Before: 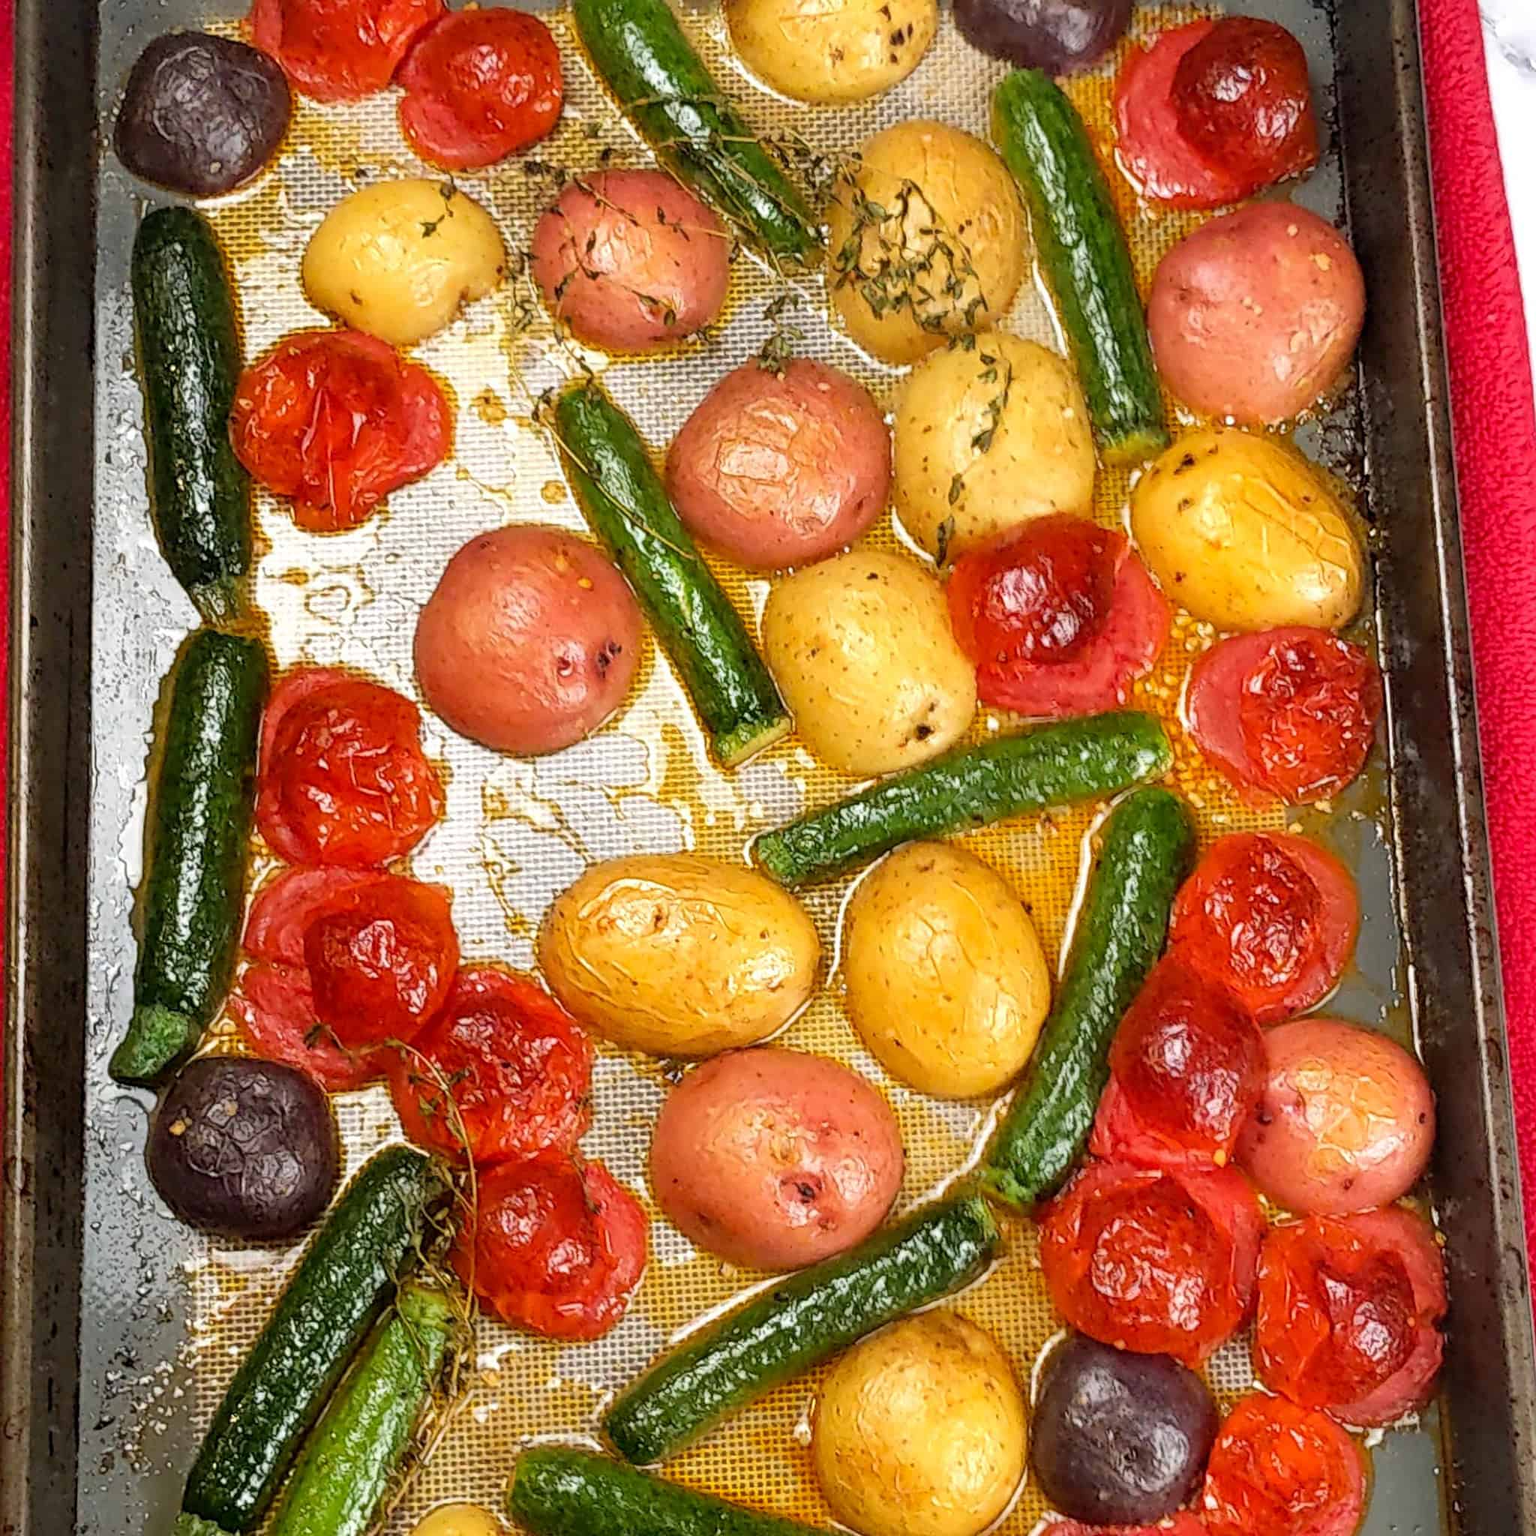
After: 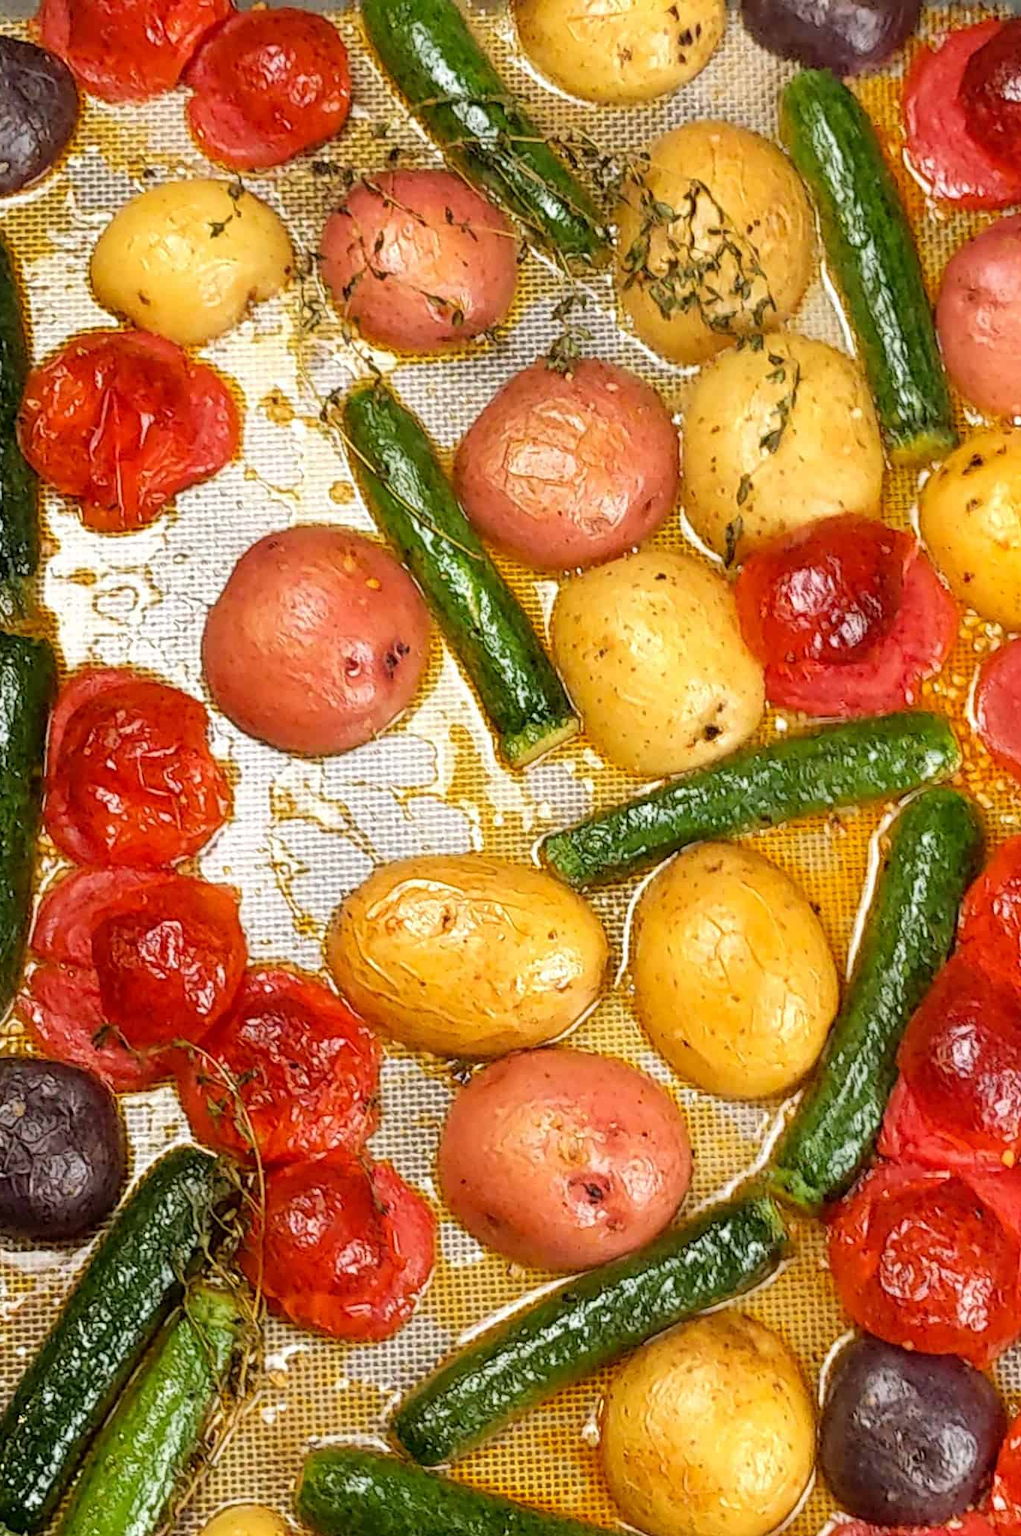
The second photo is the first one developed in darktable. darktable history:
crop and rotate: left 13.831%, right 19.637%
